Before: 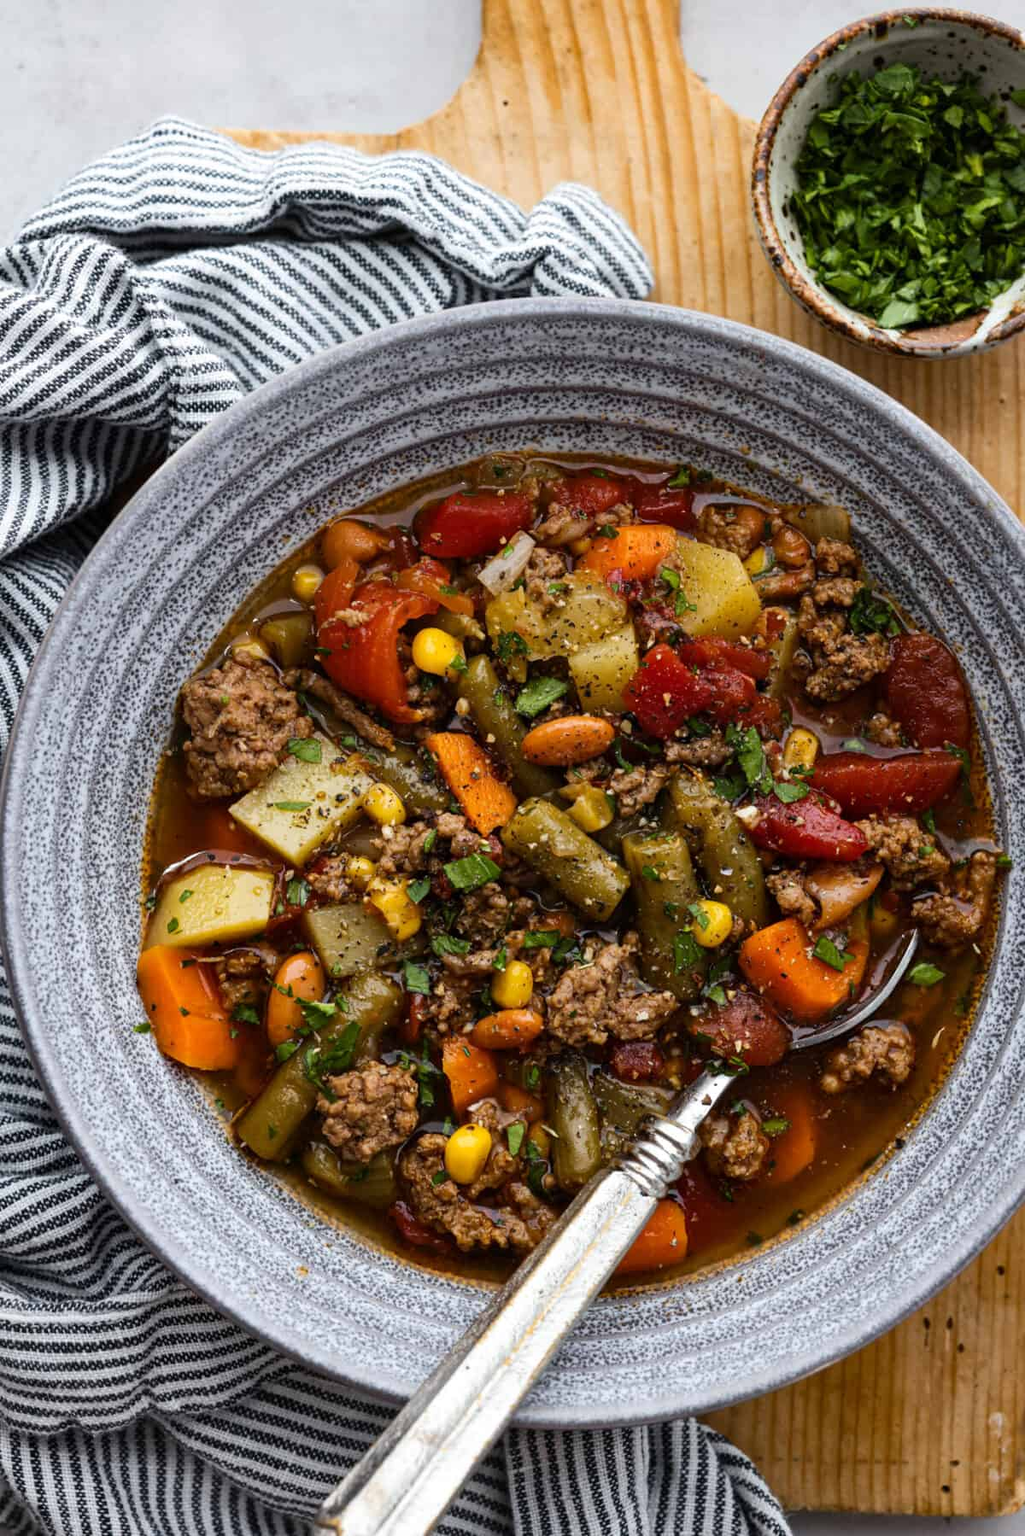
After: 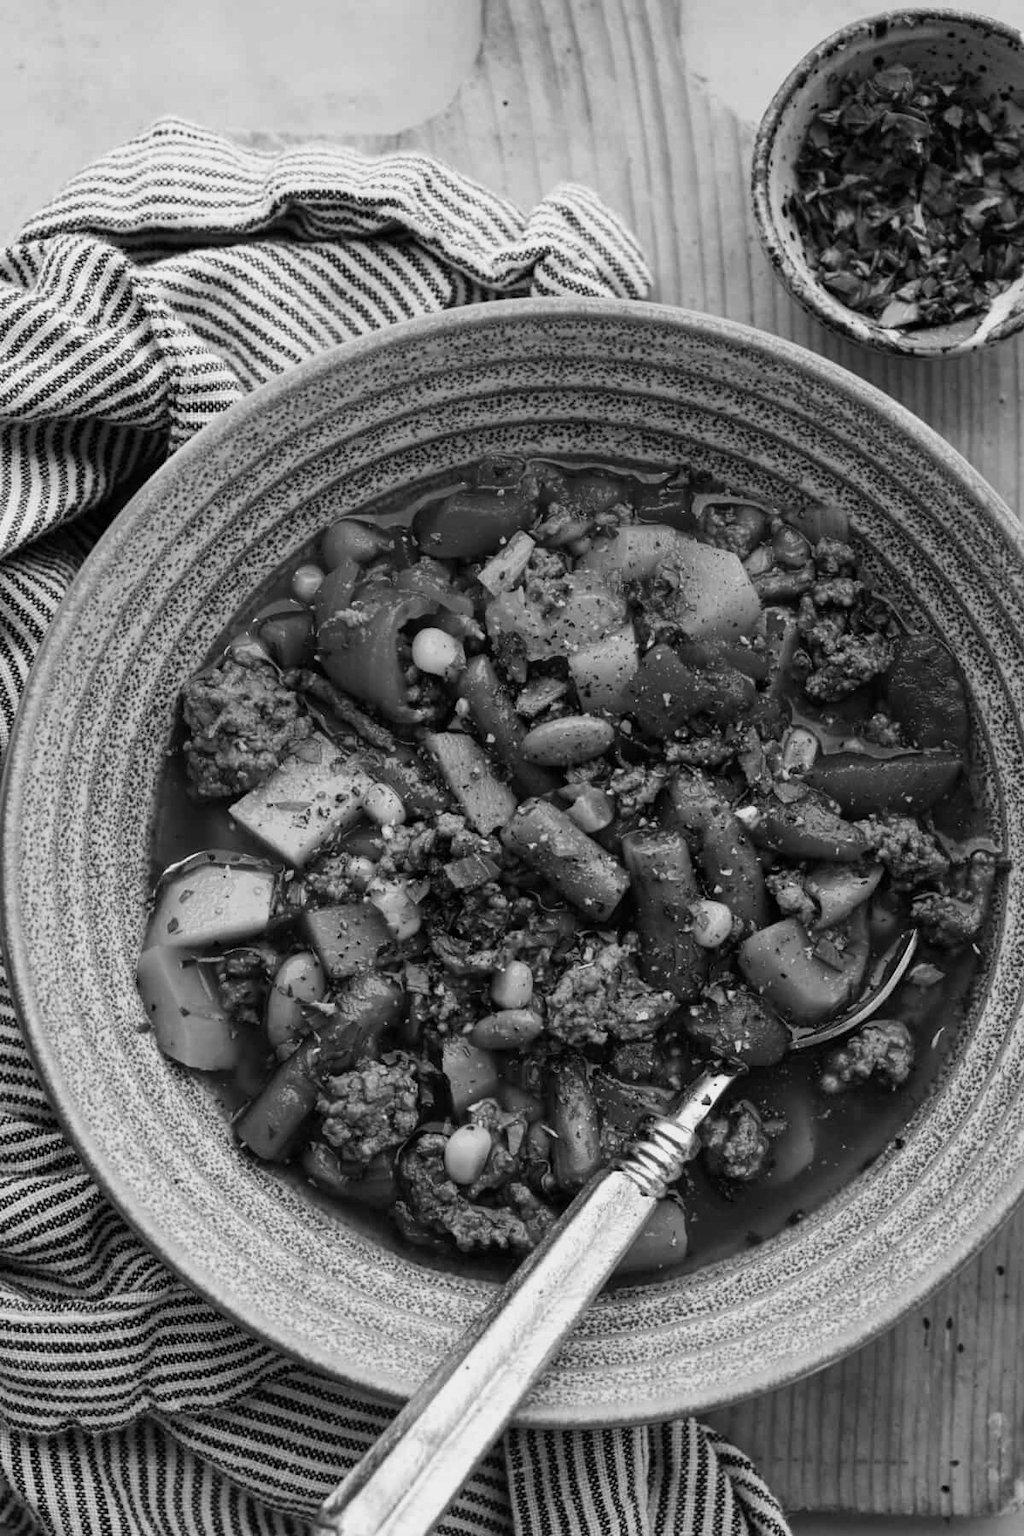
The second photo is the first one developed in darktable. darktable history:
monochrome: on, module defaults
exposure: exposure -0.242 EV, compensate highlight preservation false
